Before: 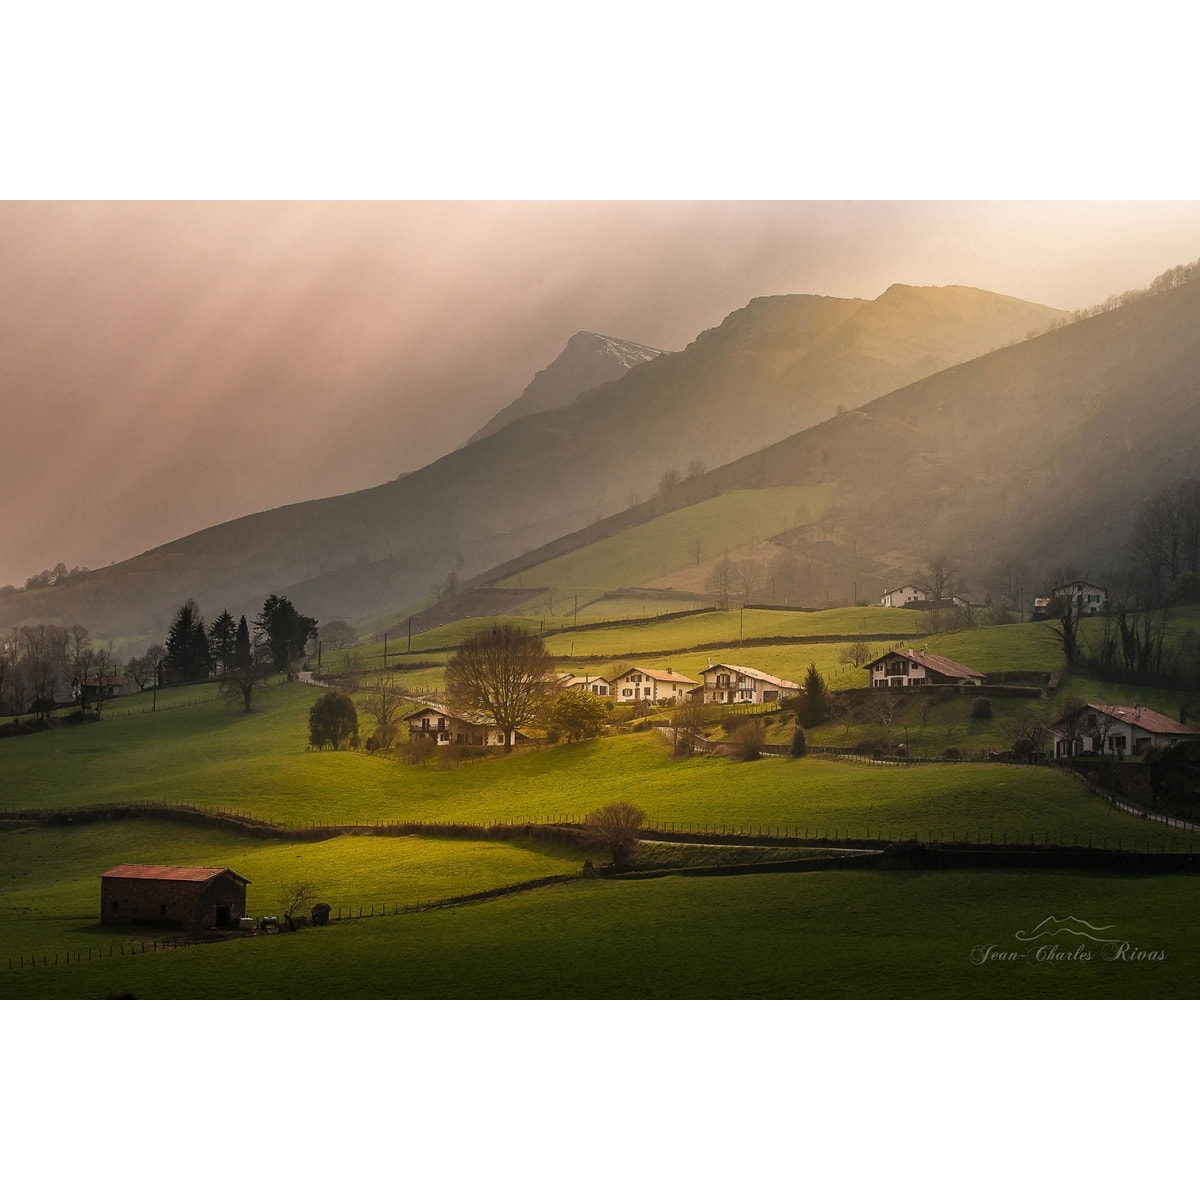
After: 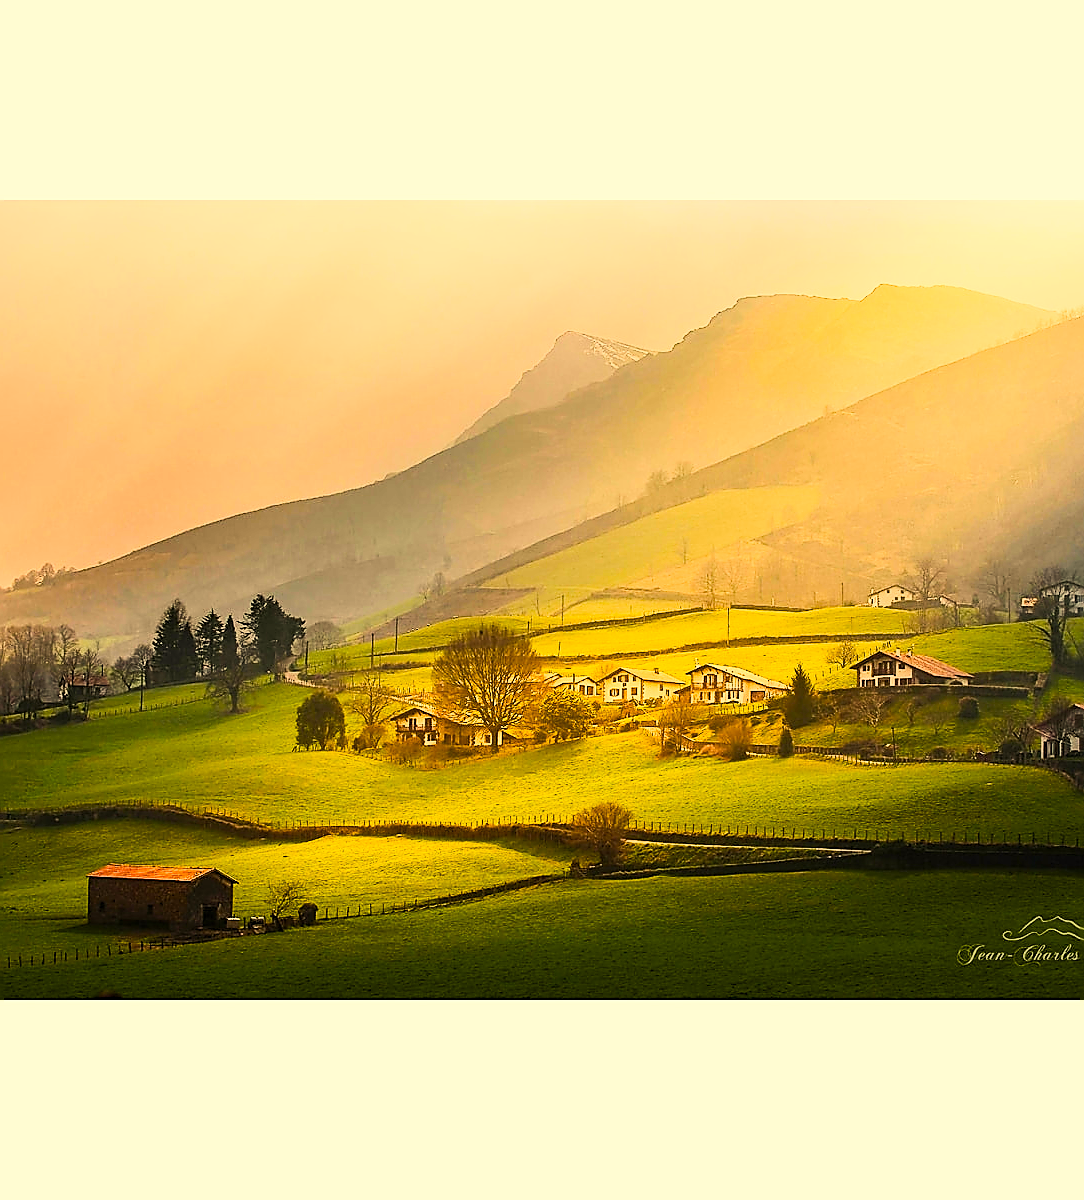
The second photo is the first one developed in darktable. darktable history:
color correction: highlights a* 2.72, highlights b* 23.21
color balance rgb: linear chroma grading › global chroma 8.754%, perceptual saturation grading › global saturation 20%, perceptual saturation grading › highlights -25.286%, perceptual saturation grading › shadows 24.235%, perceptual brilliance grading › global brilliance 2.71%, perceptual brilliance grading › highlights -2.739%, perceptual brilliance grading › shadows 3.448%
crop and rotate: left 1.098%, right 8.549%
sharpen: radius 1.377, amount 1.266, threshold 0.605
exposure: compensate highlight preservation false
tone curve: curves: ch0 [(0, 0) (0.003, 0.004) (0.011, 0.015) (0.025, 0.034) (0.044, 0.061) (0.069, 0.095) (0.1, 0.137) (0.136, 0.187) (0.177, 0.244) (0.224, 0.308) (0.277, 0.415) (0.335, 0.532) (0.399, 0.642) (0.468, 0.747) (0.543, 0.829) (0.623, 0.886) (0.709, 0.924) (0.801, 0.951) (0.898, 0.975) (1, 1)], color space Lab, linked channels, preserve colors none
